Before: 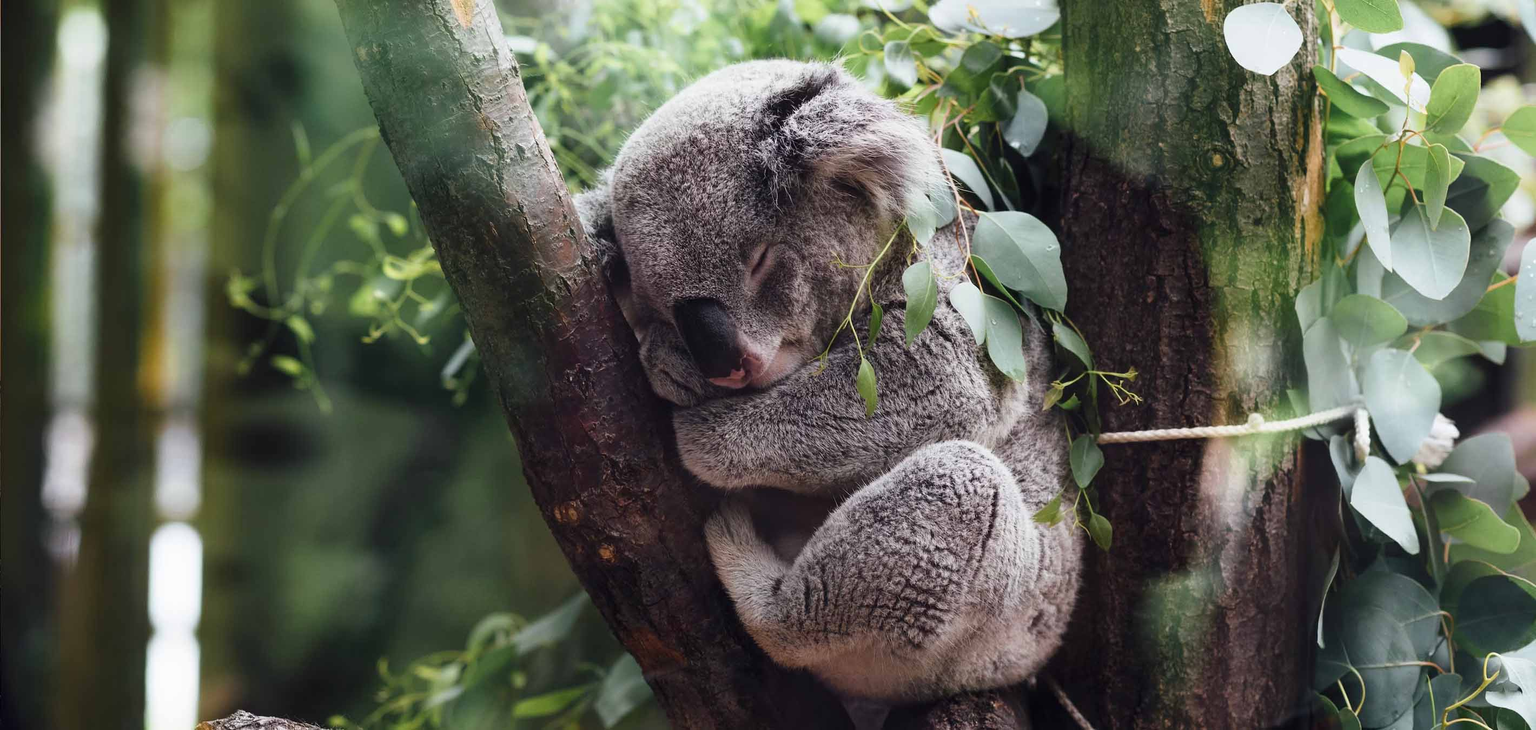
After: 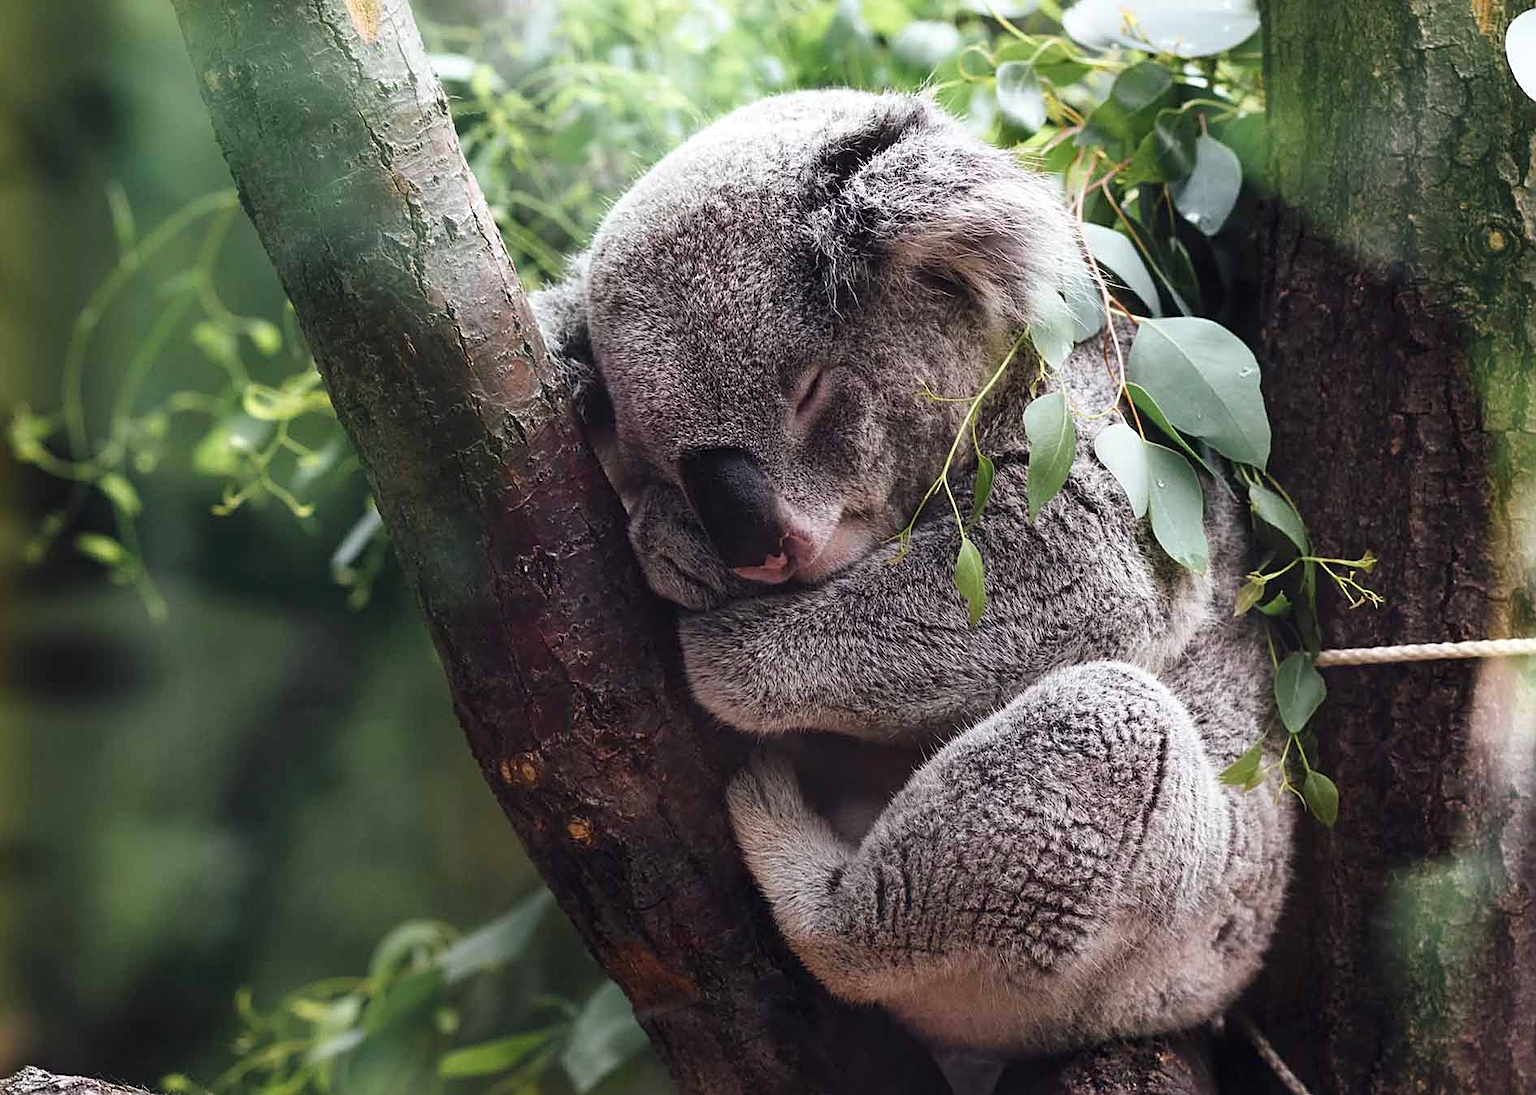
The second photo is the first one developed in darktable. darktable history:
sharpen: on, module defaults
exposure: exposure 0.202 EV, compensate highlight preservation false
crop and rotate: left 14.409%, right 18.964%
